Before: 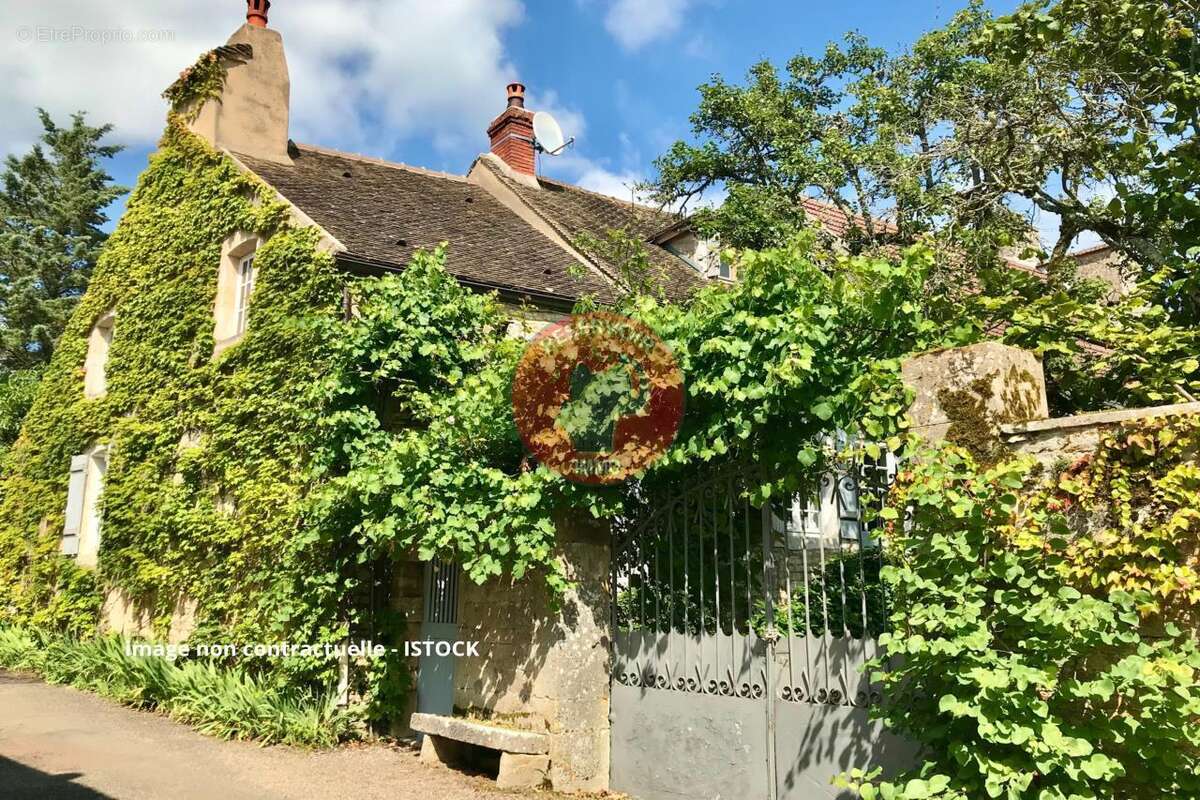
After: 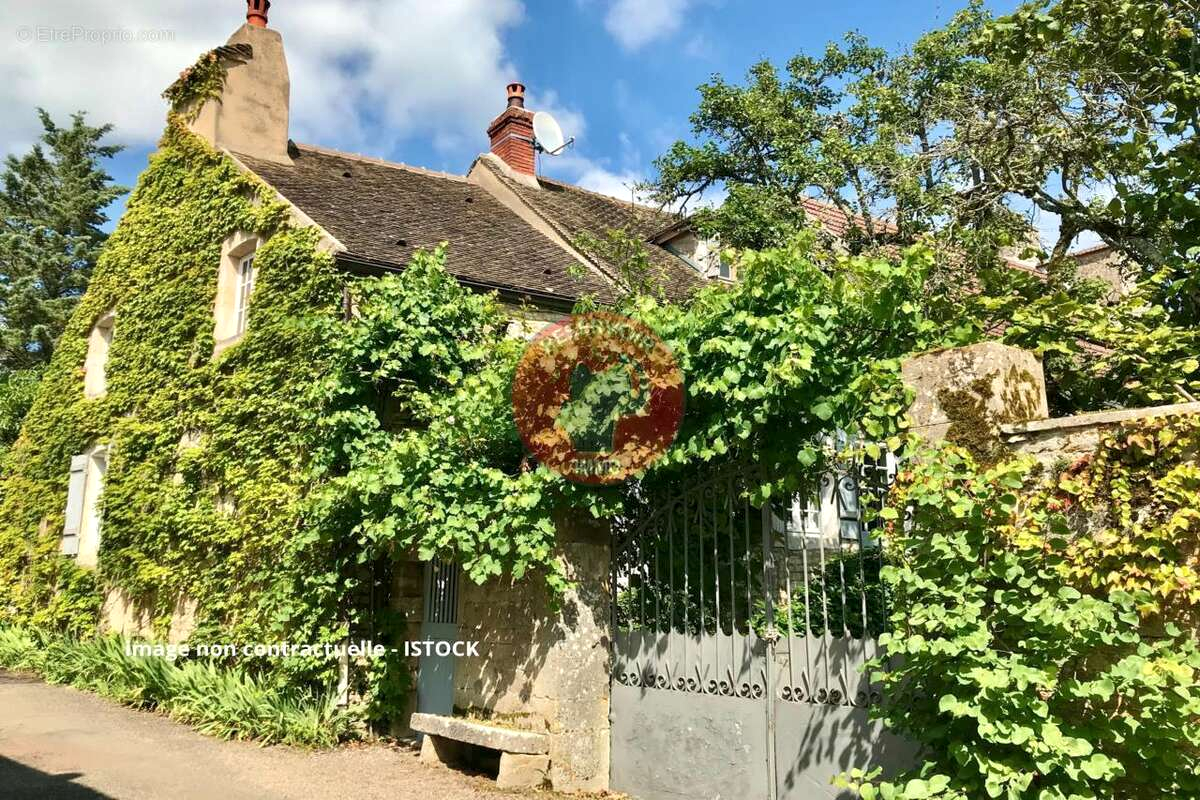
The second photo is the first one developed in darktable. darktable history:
local contrast: highlights 107%, shadows 99%, detail 120%, midtone range 0.2
